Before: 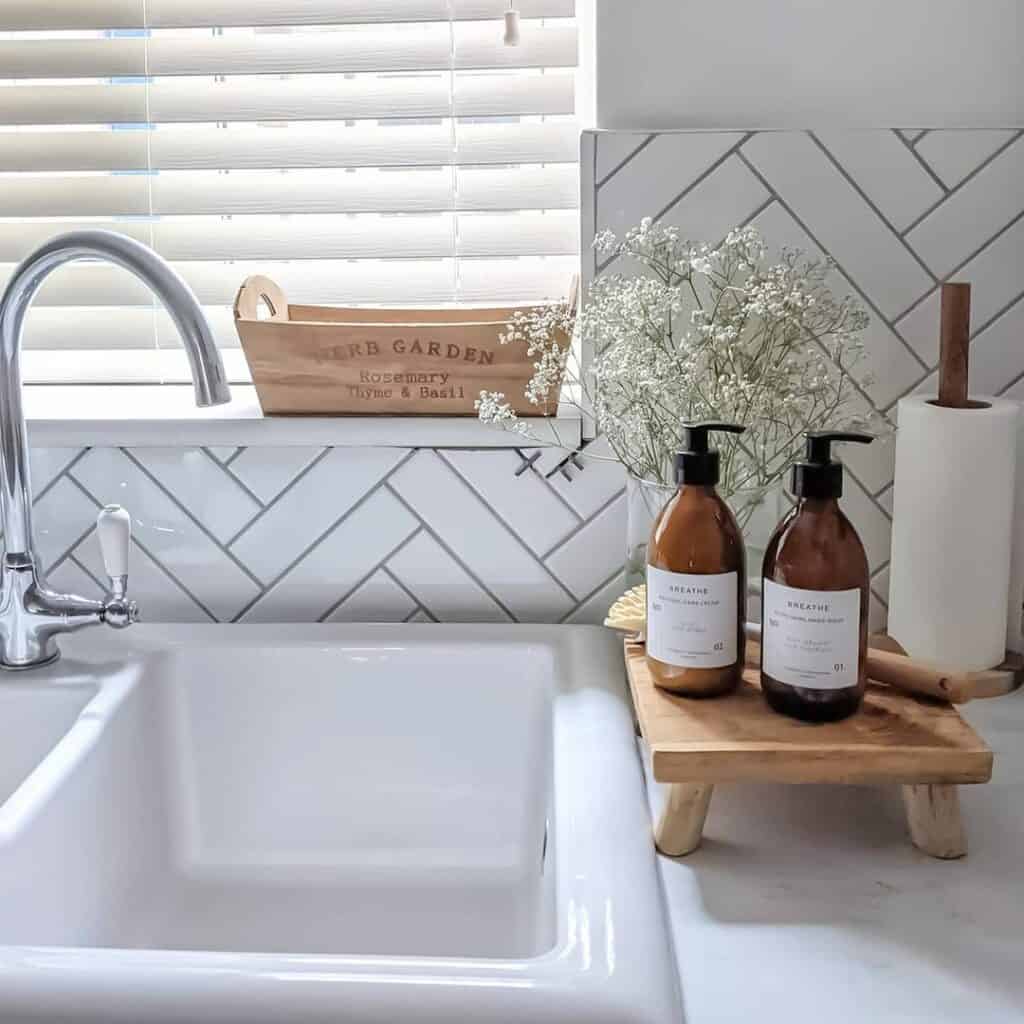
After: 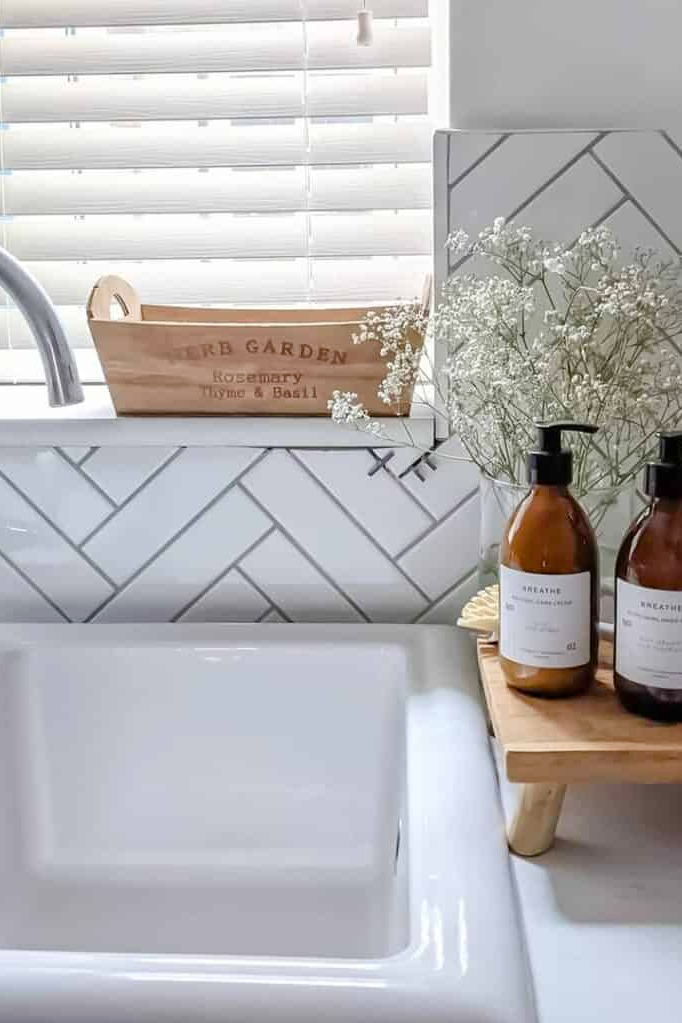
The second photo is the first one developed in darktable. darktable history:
crop and rotate: left 14.363%, right 18.987%
color balance rgb: shadows lift › luminance -9.021%, perceptual saturation grading › global saturation 20%, perceptual saturation grading › highlights -25.732%, perceptual saturation grading › shadows 24.948%
